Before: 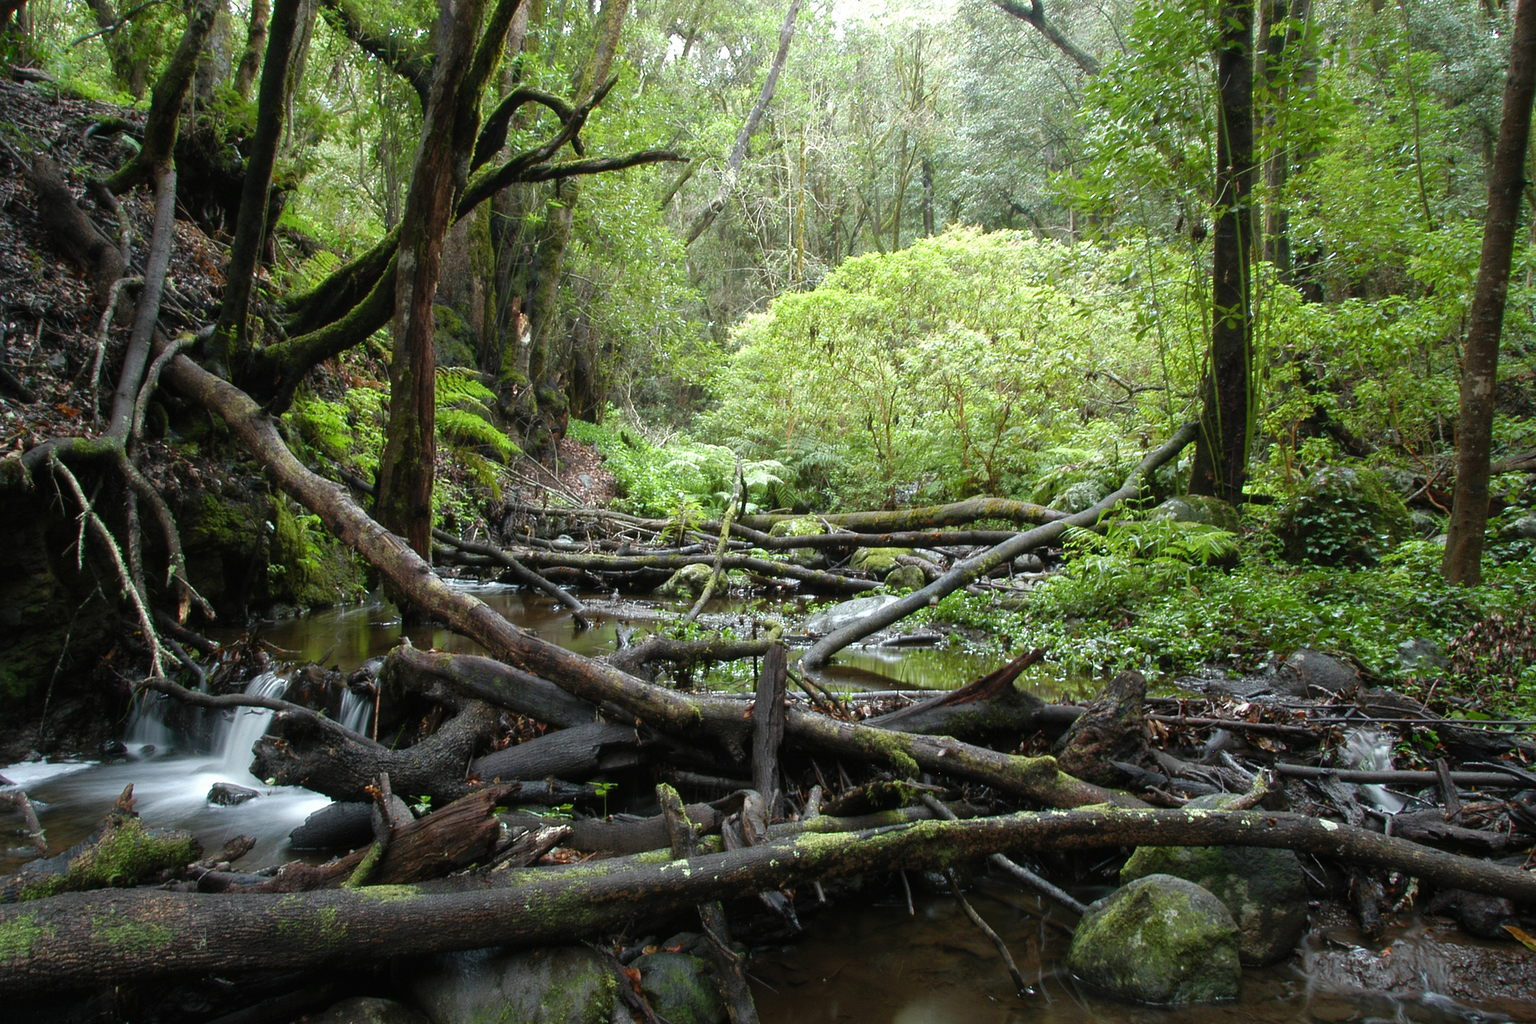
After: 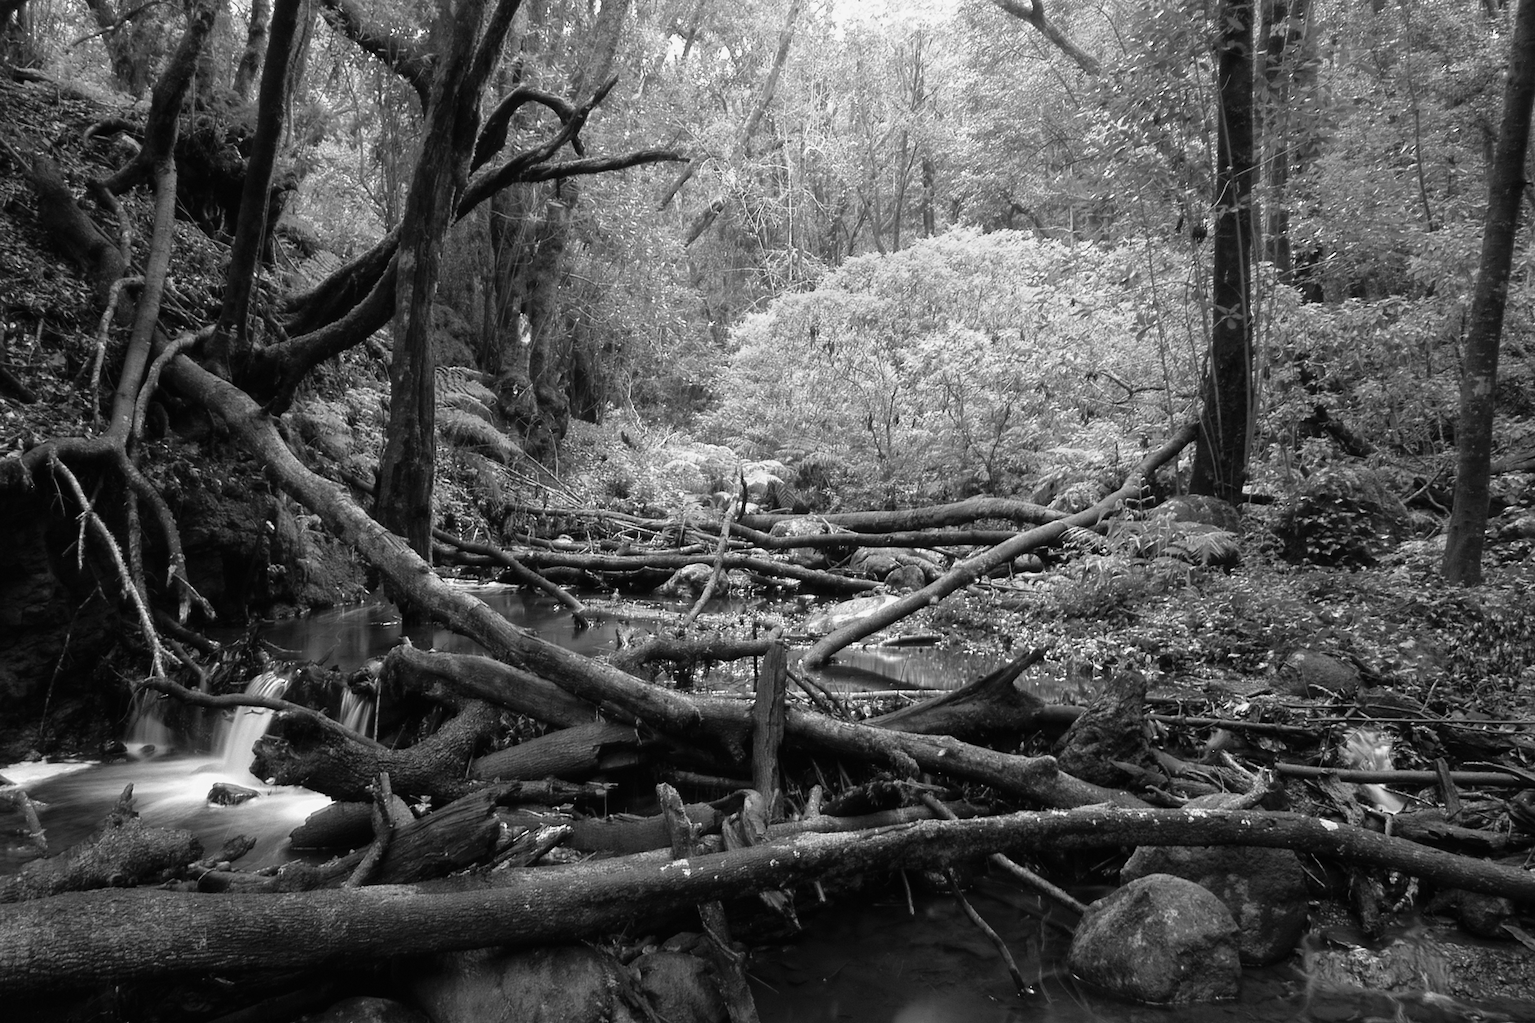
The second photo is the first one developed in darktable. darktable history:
exposure: compensate highlight preservation false
filmic rgb: black relative exposure -16 EV, white relative exposure 2.9 EV, hardness 9.97
color zones: curves: ch0 [(0, 0.613) (0.01, 0.613) (0.245, 0.448) (0.498, 0.529) (0.642, 0.665) (0.879, 0.777) (0.99, 0.613)]; ch1 [(0, 0) (0.143, 0) (0.286, 0) (0.429, 0) (0.571, 0) (0.714, 0) (0.857, 0)]
